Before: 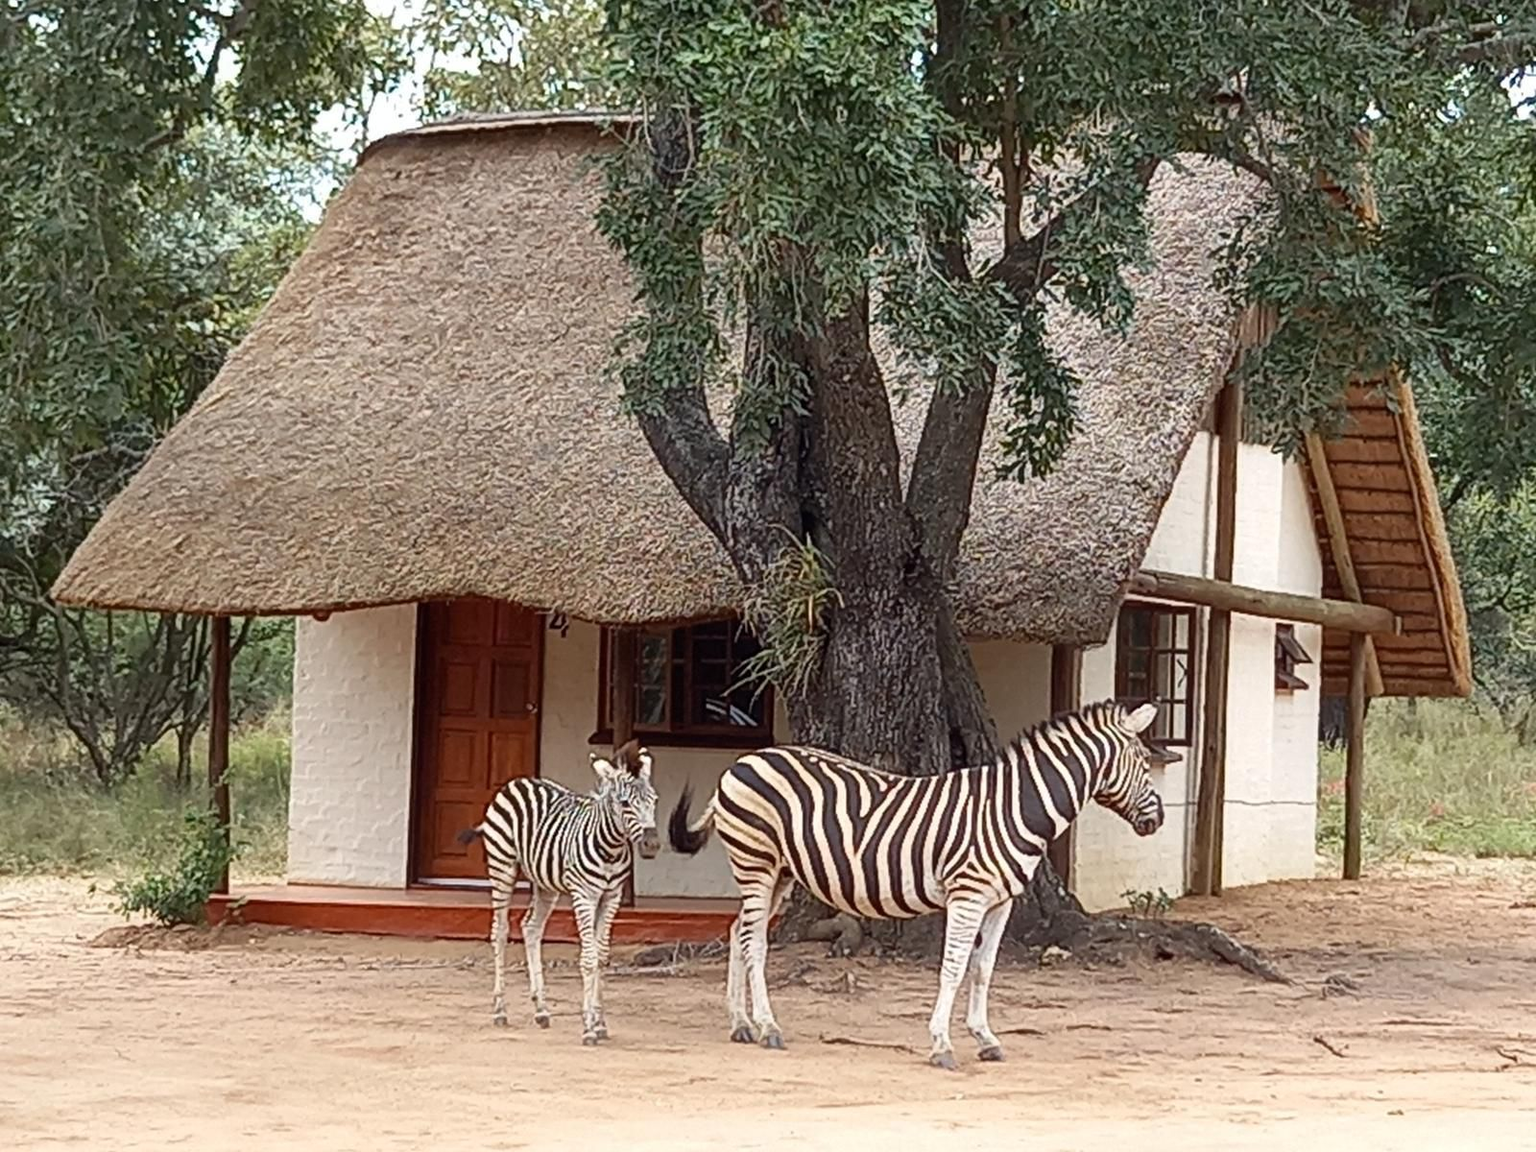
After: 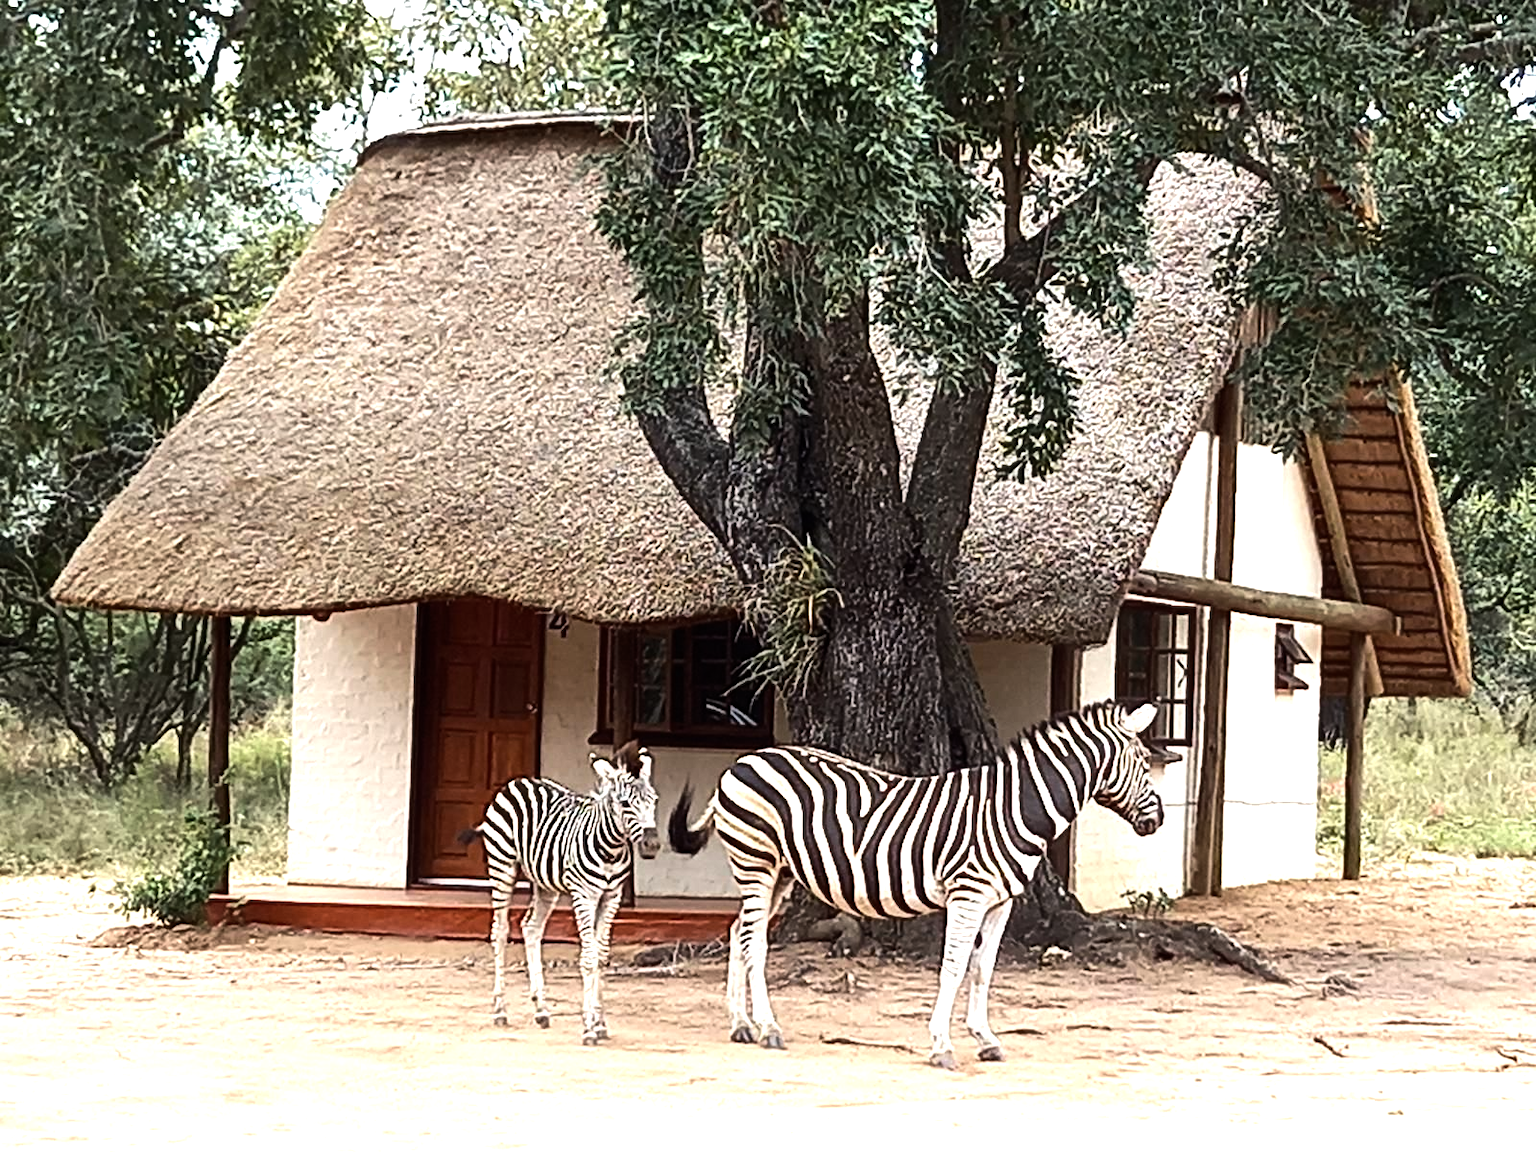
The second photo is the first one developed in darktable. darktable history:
tone equalizer: -8 EV -1.09 EV, -7 EV -0.992 EV, -6 EV -0.861 EV, -5 EV -0.578 EV, -3 EV 0.599 EV, -2 EV 0.889 EV, -1 EV 0.994 EV, +0 EV 1.08 EV, edges refinement/feathering 500, mask exposure compensation -1.57 EV, preserve details no
